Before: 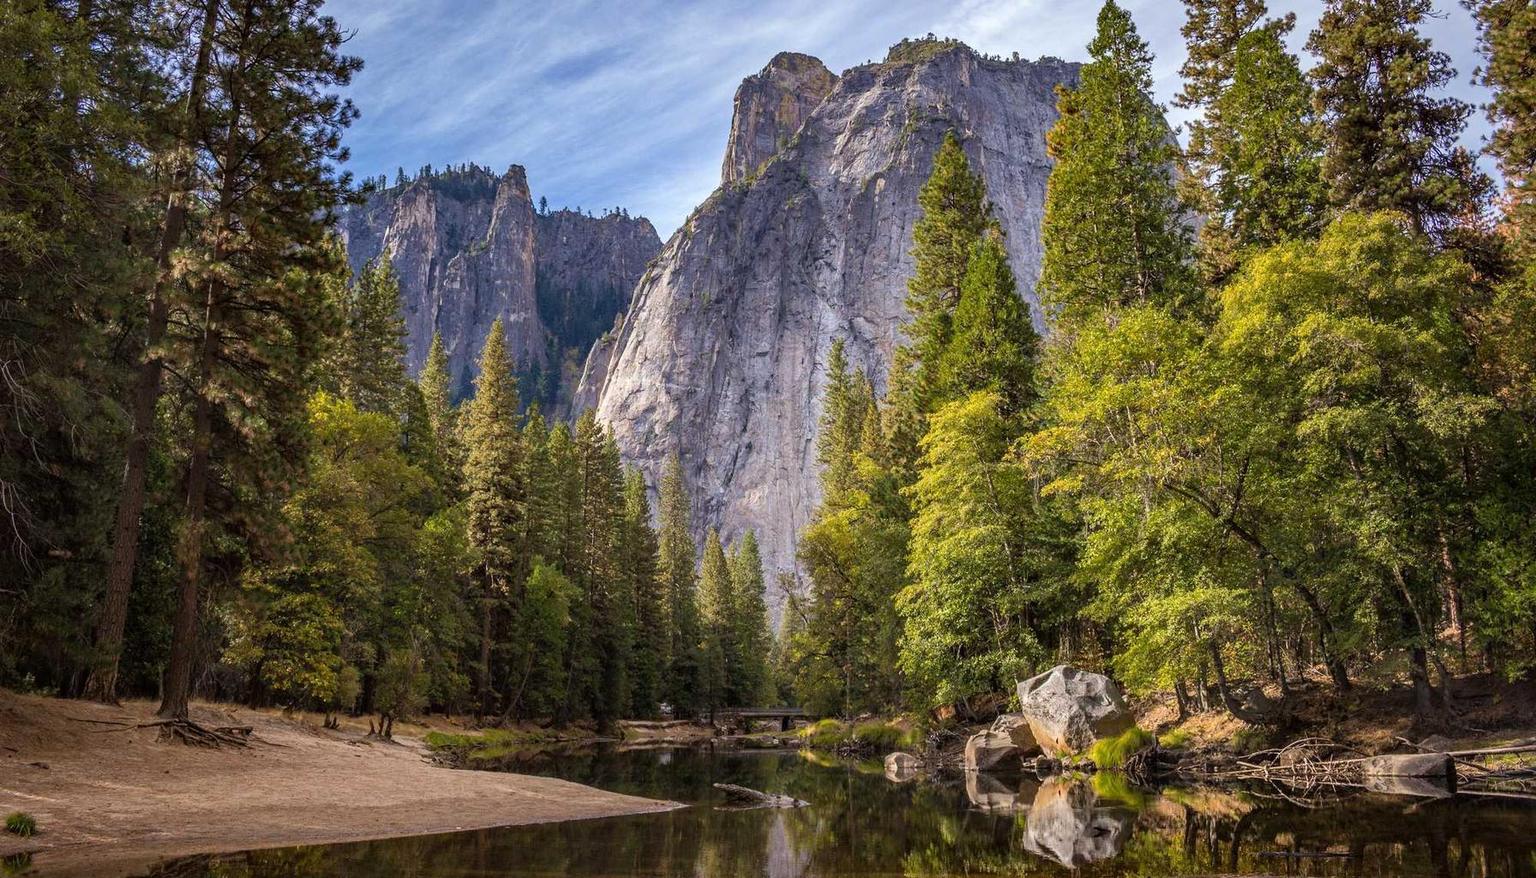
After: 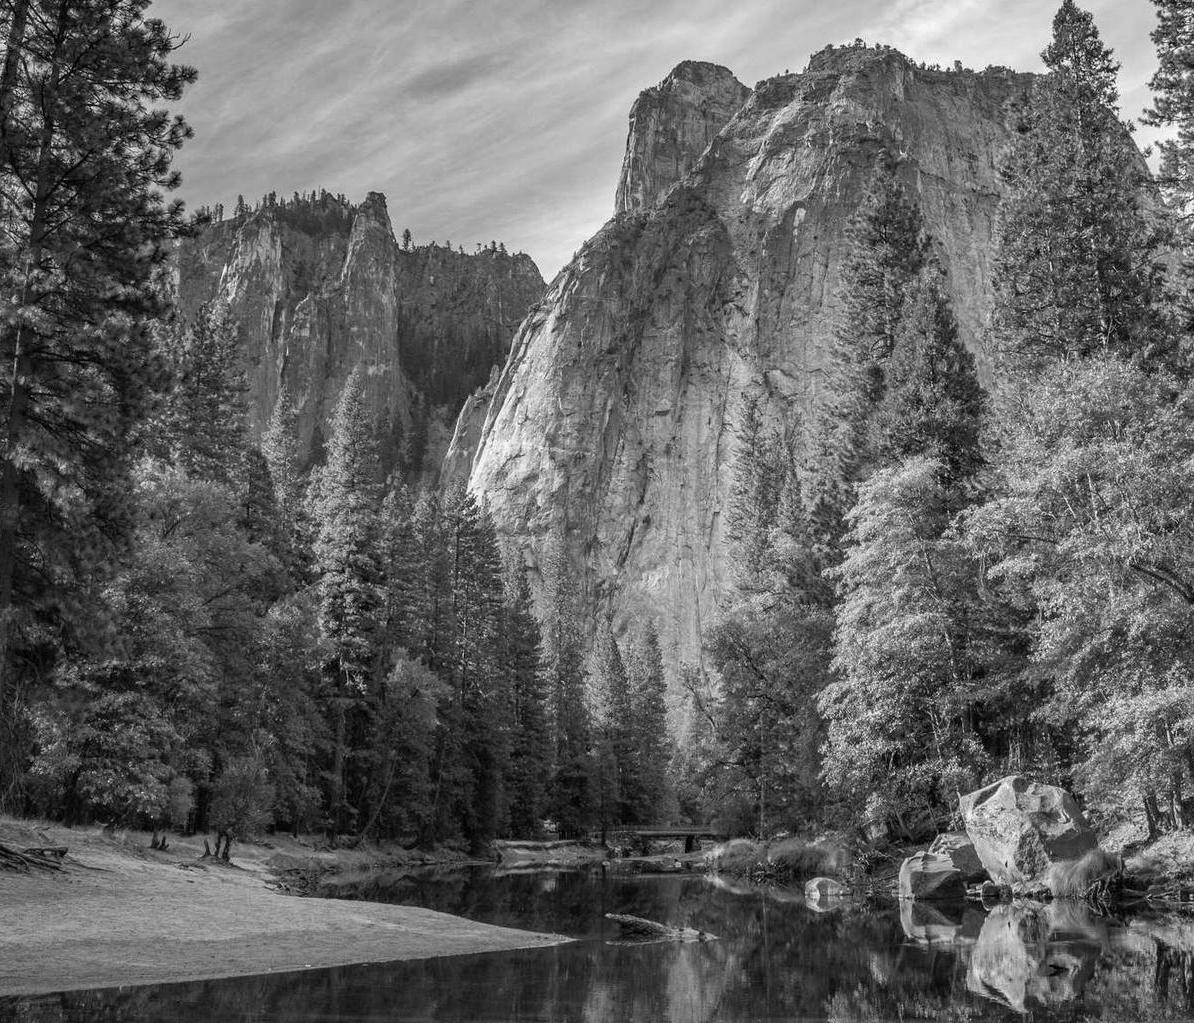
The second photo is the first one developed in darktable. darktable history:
crop and rotate: left 12.673%, right 20.66%
monochrome: on, module defaults
shadows and highlights: shadows 25, highlights -25
